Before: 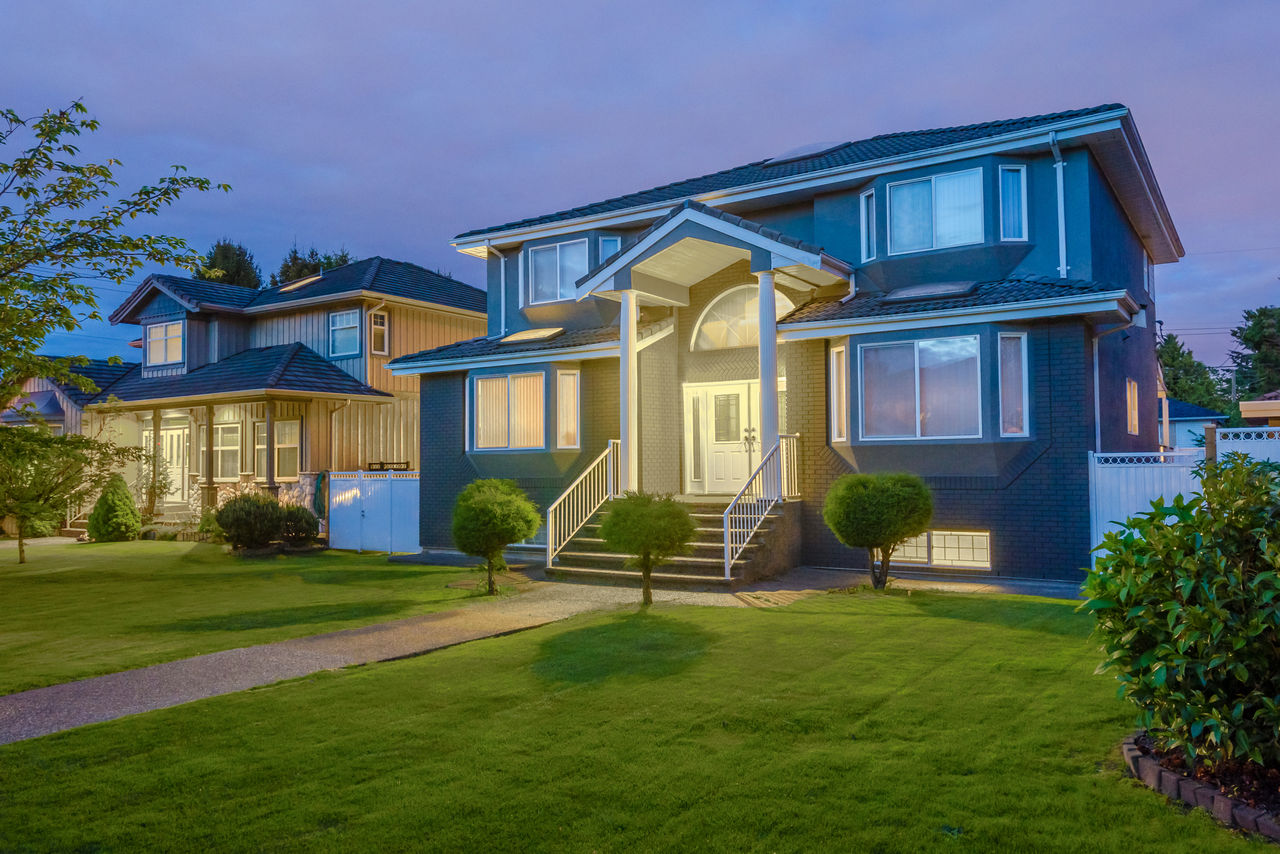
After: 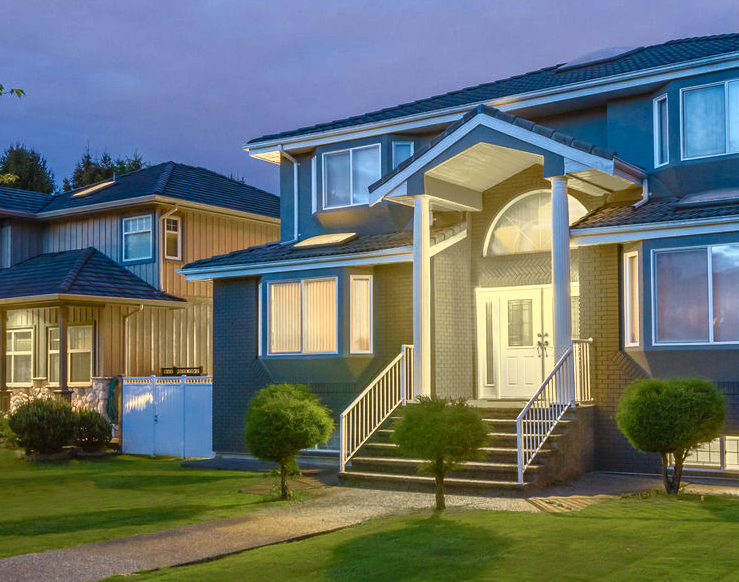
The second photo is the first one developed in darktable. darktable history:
crop: left 16.202%, top 11.208%, right 26.045%, bottom 20.557%
base curve: curves: ch0 [(0, 0) (0.257, 0.25) (0.482, 0.586) (0.757, 0.871) (1, 1)]
